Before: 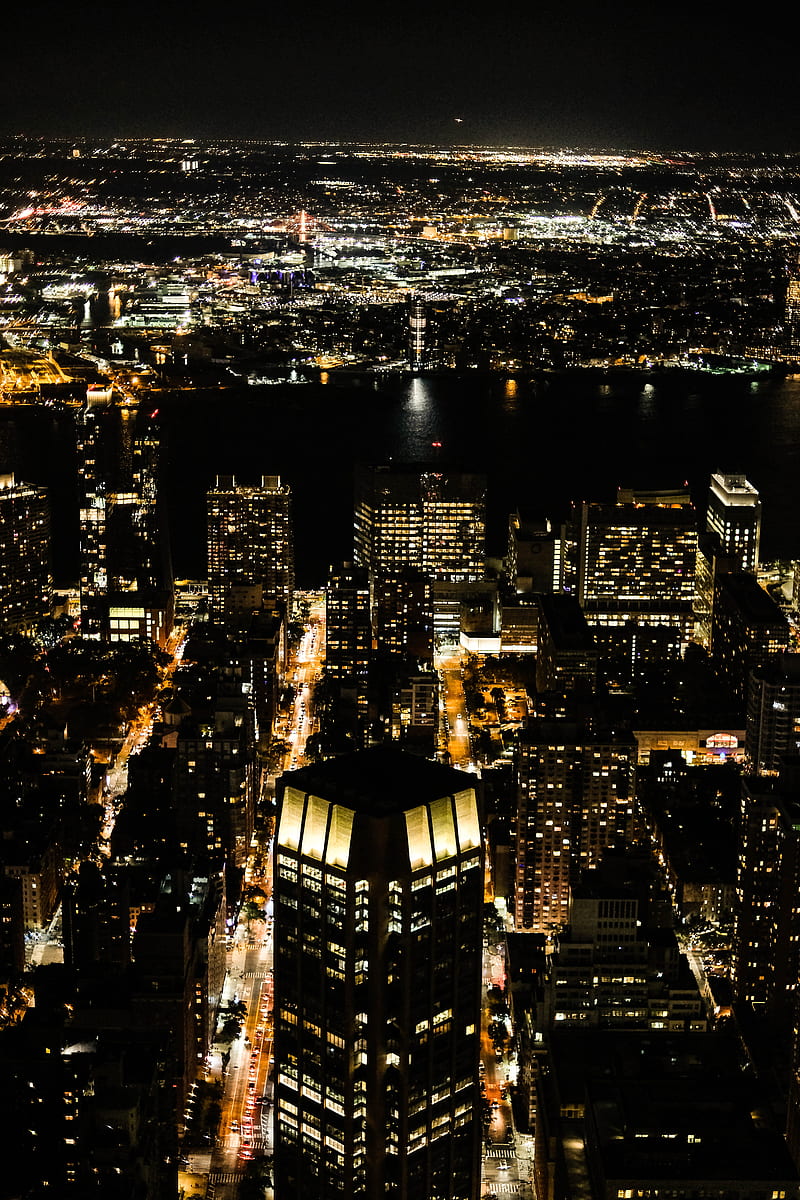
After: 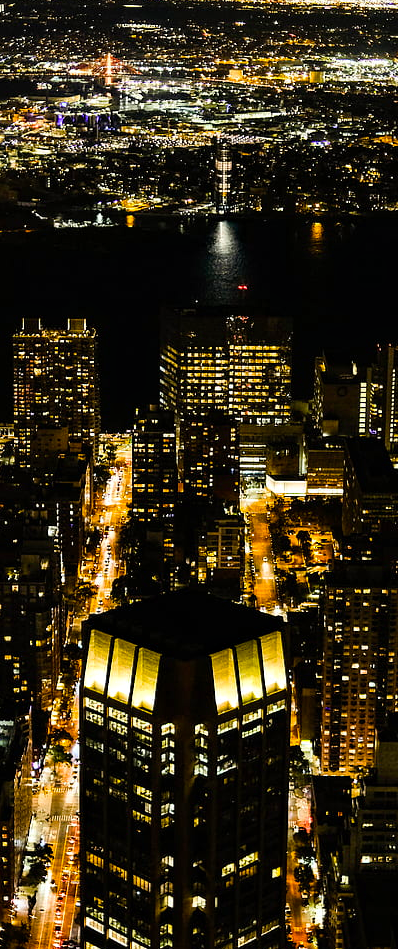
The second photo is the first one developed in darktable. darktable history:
crop and rotate: angle 0.013°, left 24.314%, top 13.101%, right 25.815%, bottom 7.728%
haze removal: compatibility mode true, adaptive false
color balance rgb: perceptual saturation grading › global saturation 30.798%, global vibrance 30.128%
